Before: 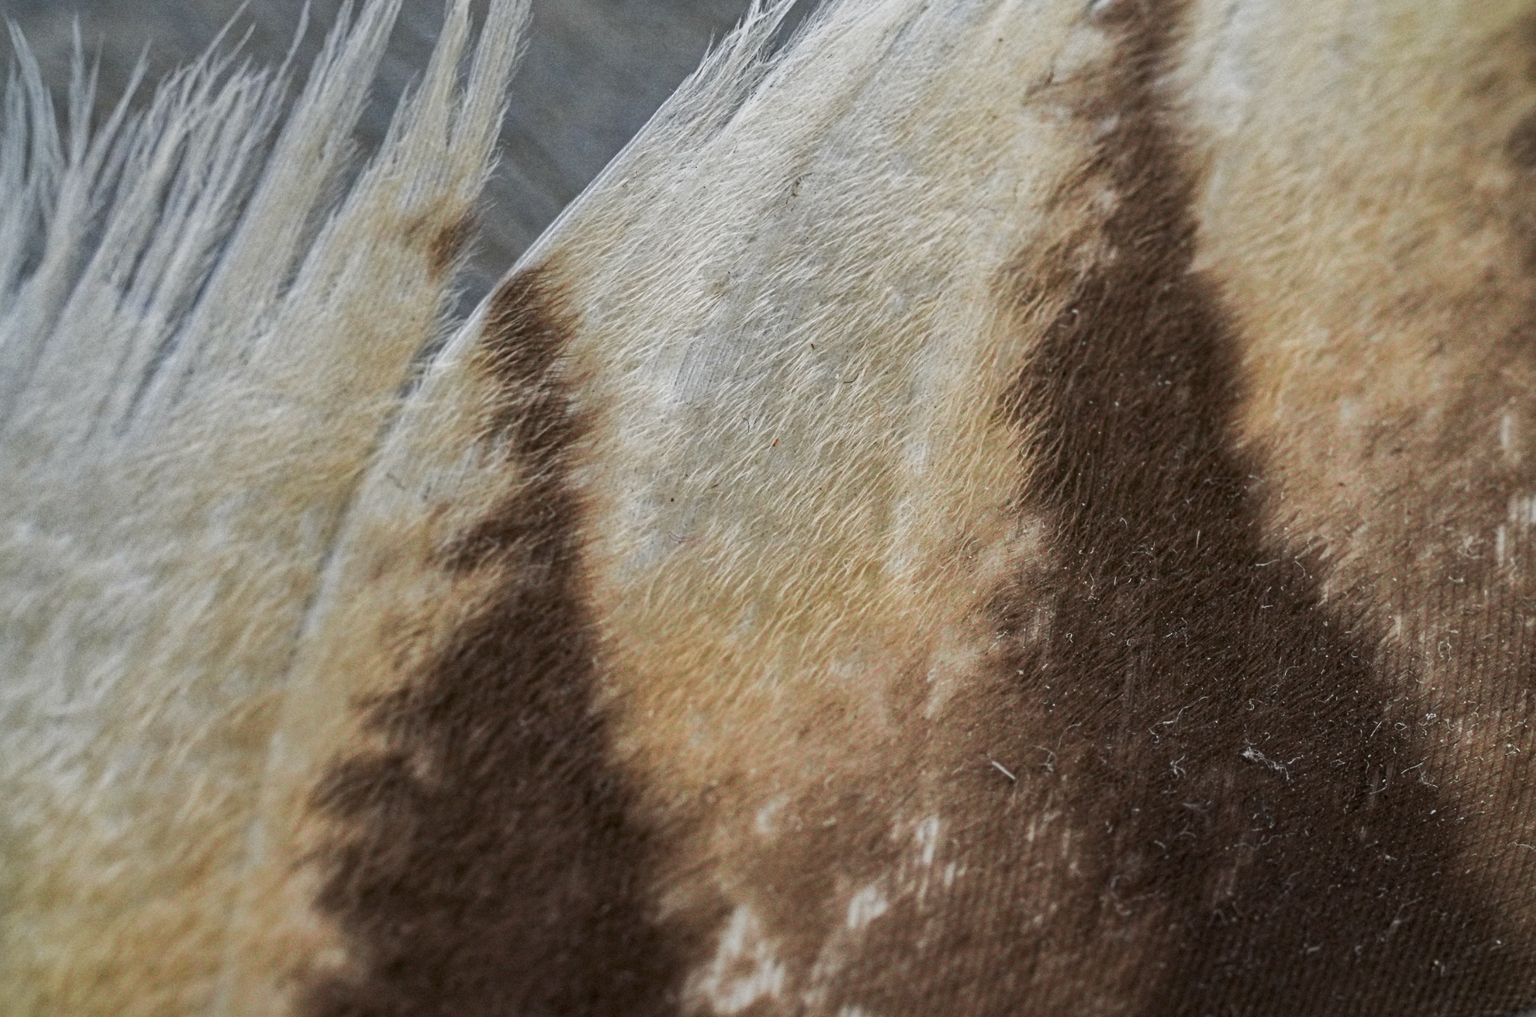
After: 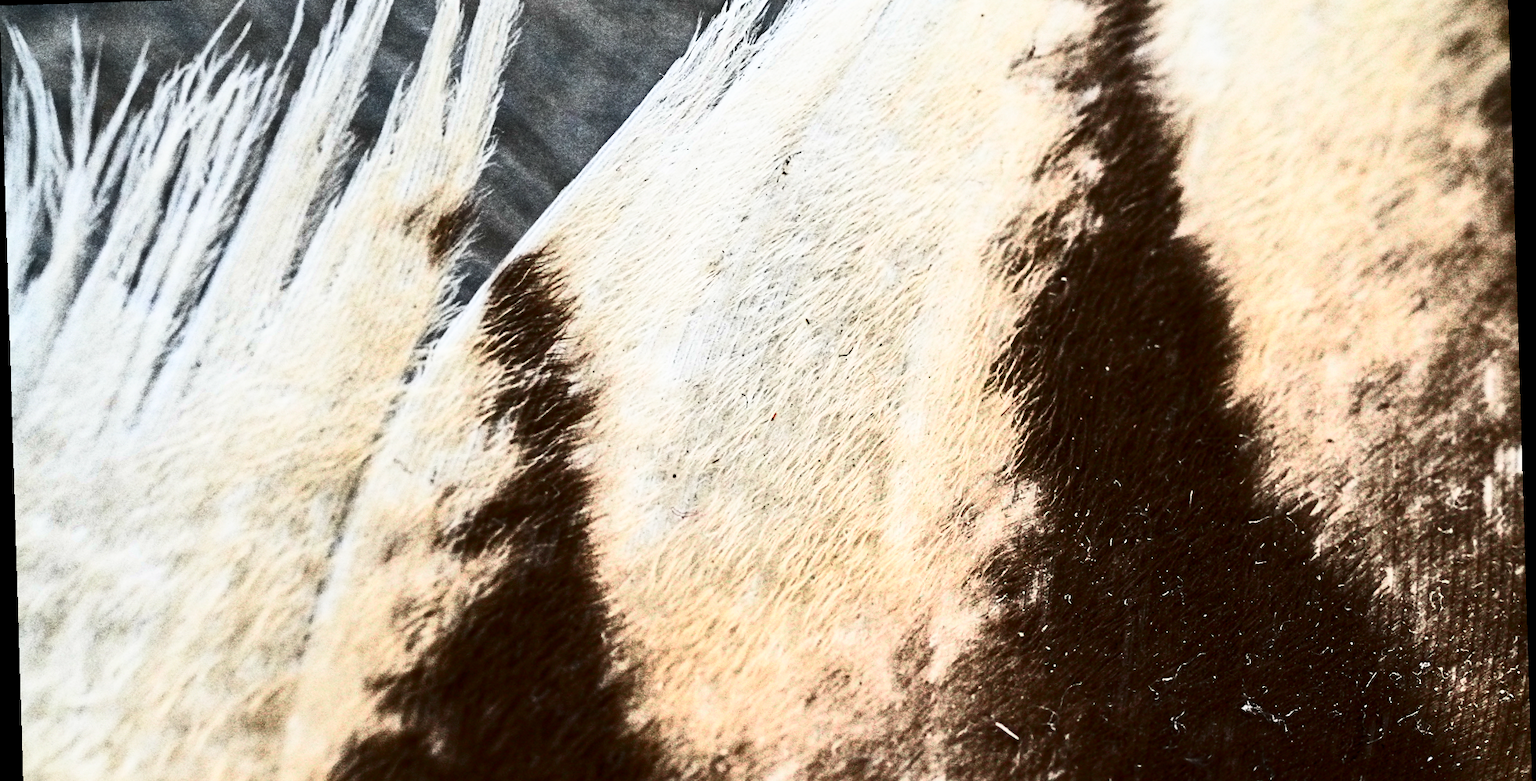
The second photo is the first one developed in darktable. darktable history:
contrast brightness saturation: contrast 0.93, brightness 0.2
crop: top 3.857%, bottom 21.132%
rotate and perspective: rotation -1.75°, automatic cropping off
